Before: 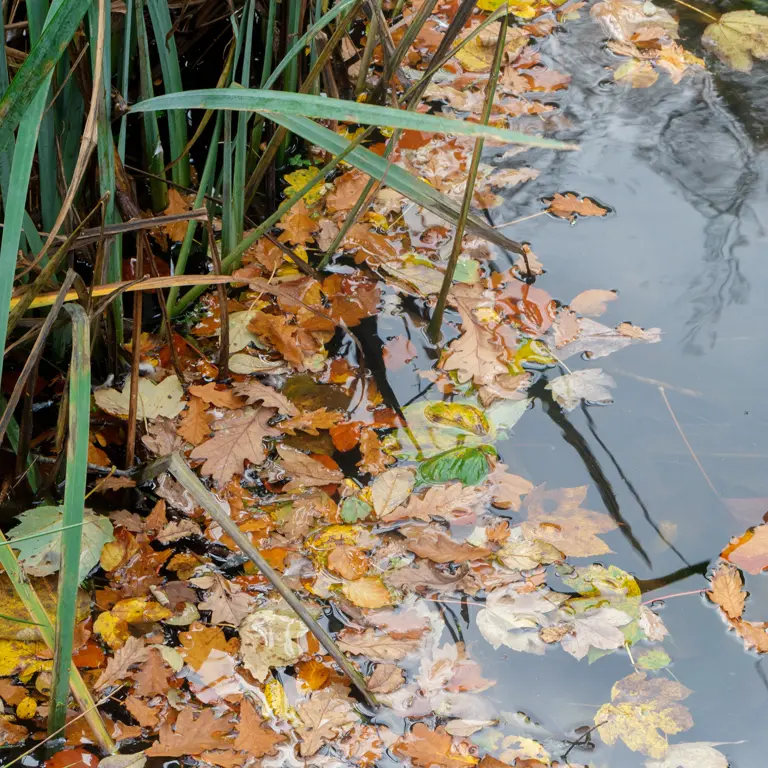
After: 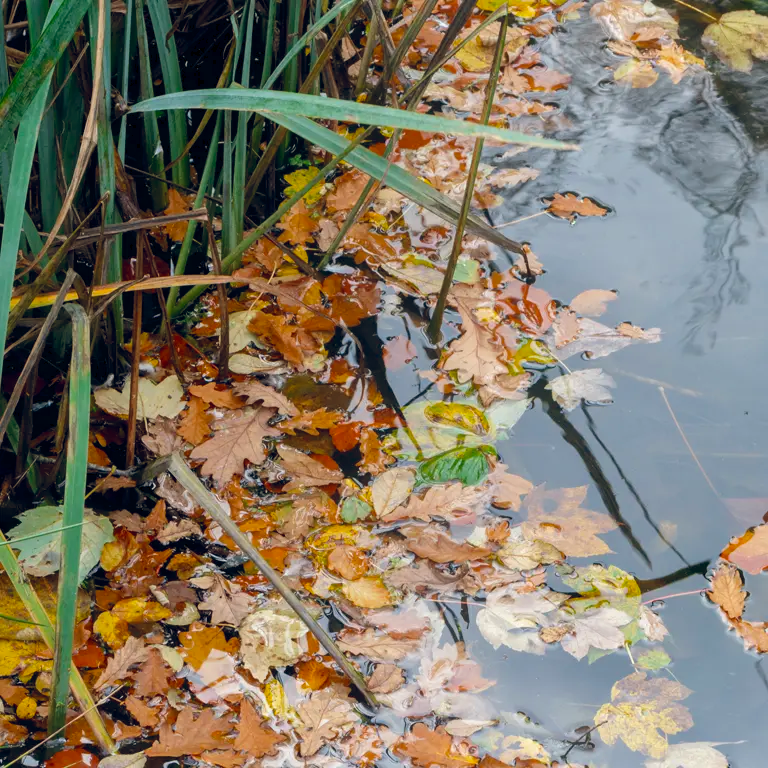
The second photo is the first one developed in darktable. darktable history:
color balance rgb: shadows lift › chroma 3.978%, shadows lift › hue 91.25°, power › hue 71.37°, global offset › chroma 0.132%, global offset › hue 253.59°, perceptual saturation grading › global saturation 10.508%, saturation formula JzAzBz (2021)
